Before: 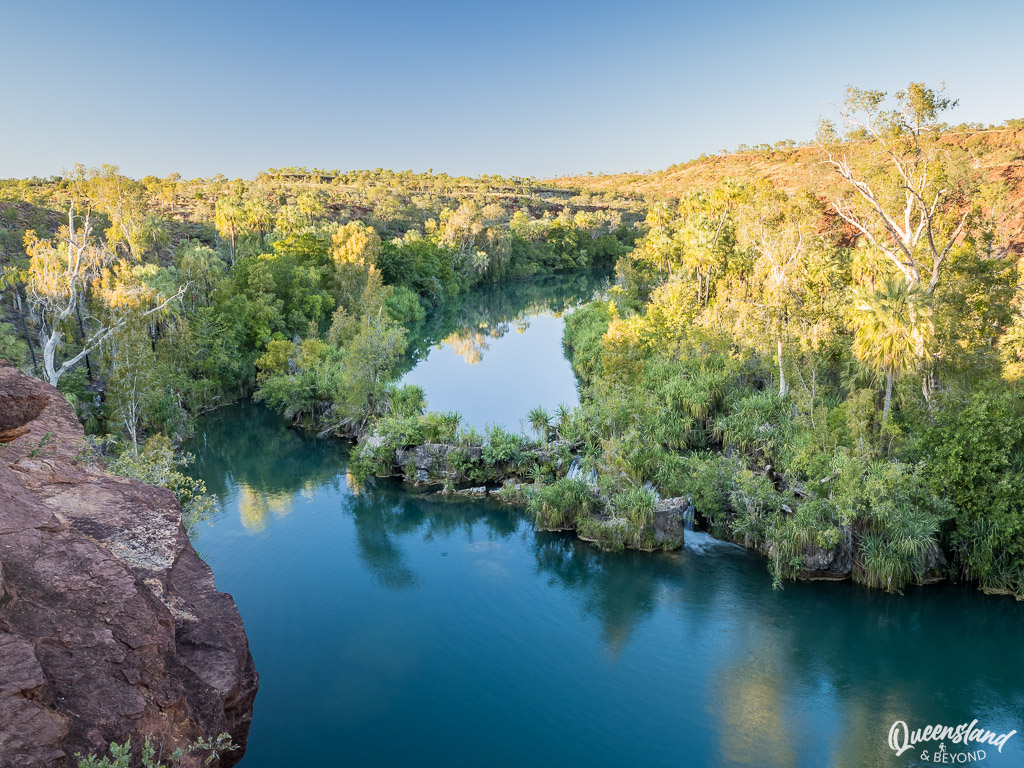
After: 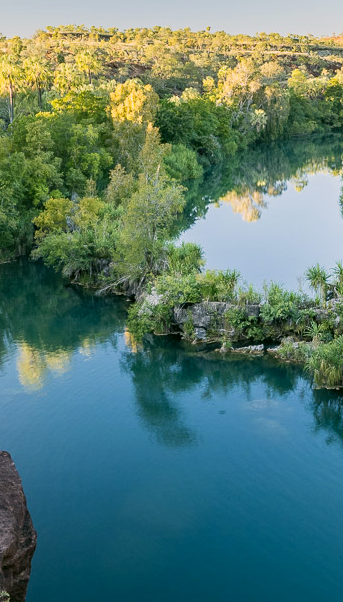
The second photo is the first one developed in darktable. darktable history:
color correction: highlights a* 4.02, highlights b* 4.98, shadows a* -7.55, shadows b* 4.98
crop and rotate: left 21.77%, top 18.528%, right 44.676%, bottom 2.997%
